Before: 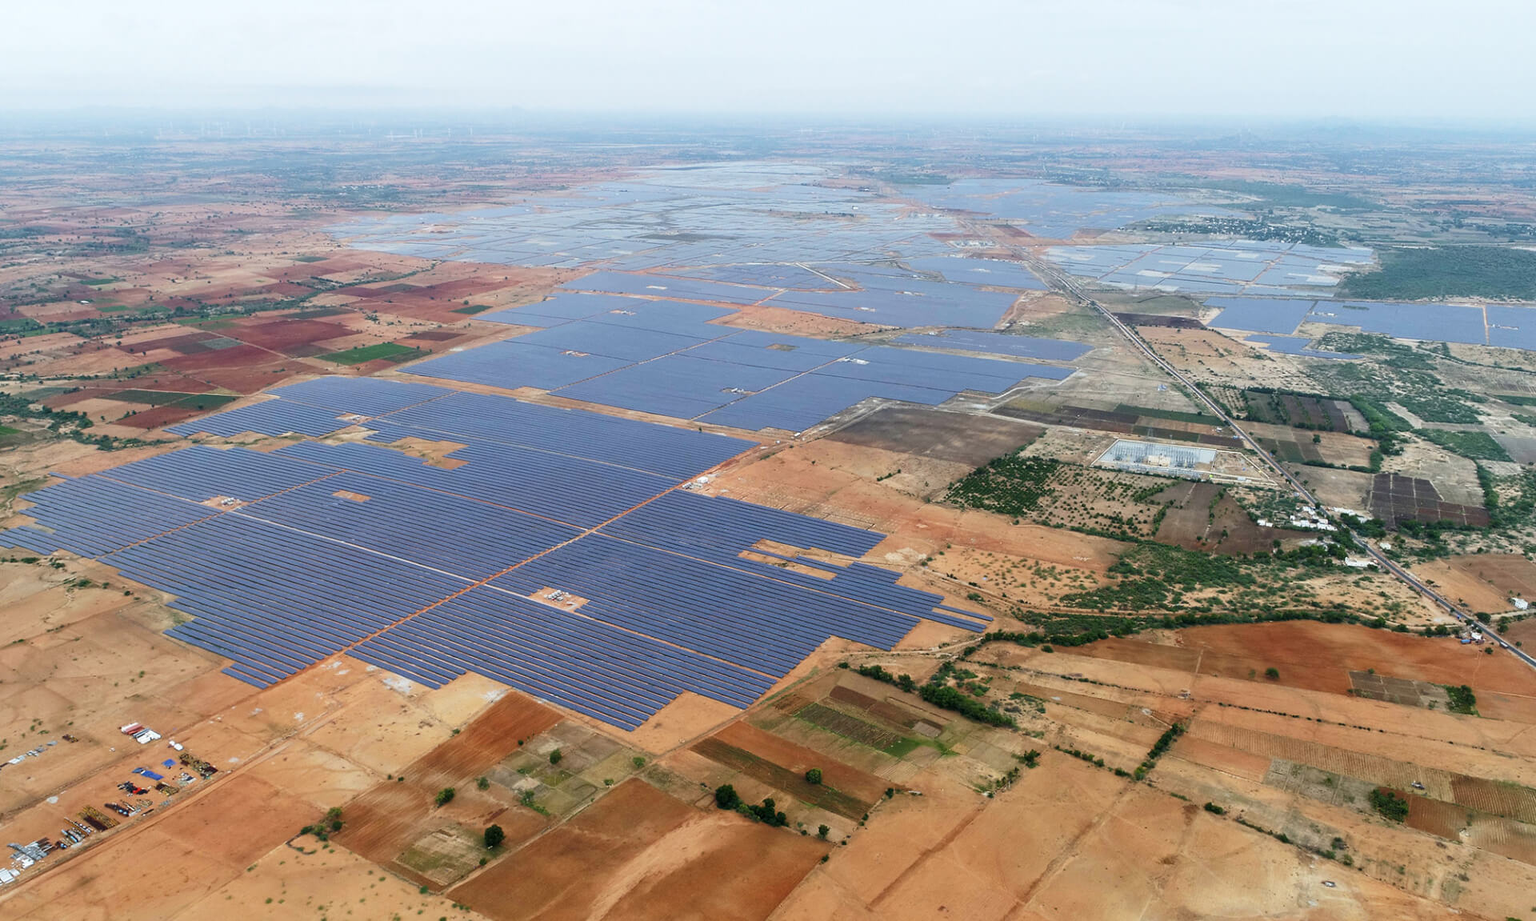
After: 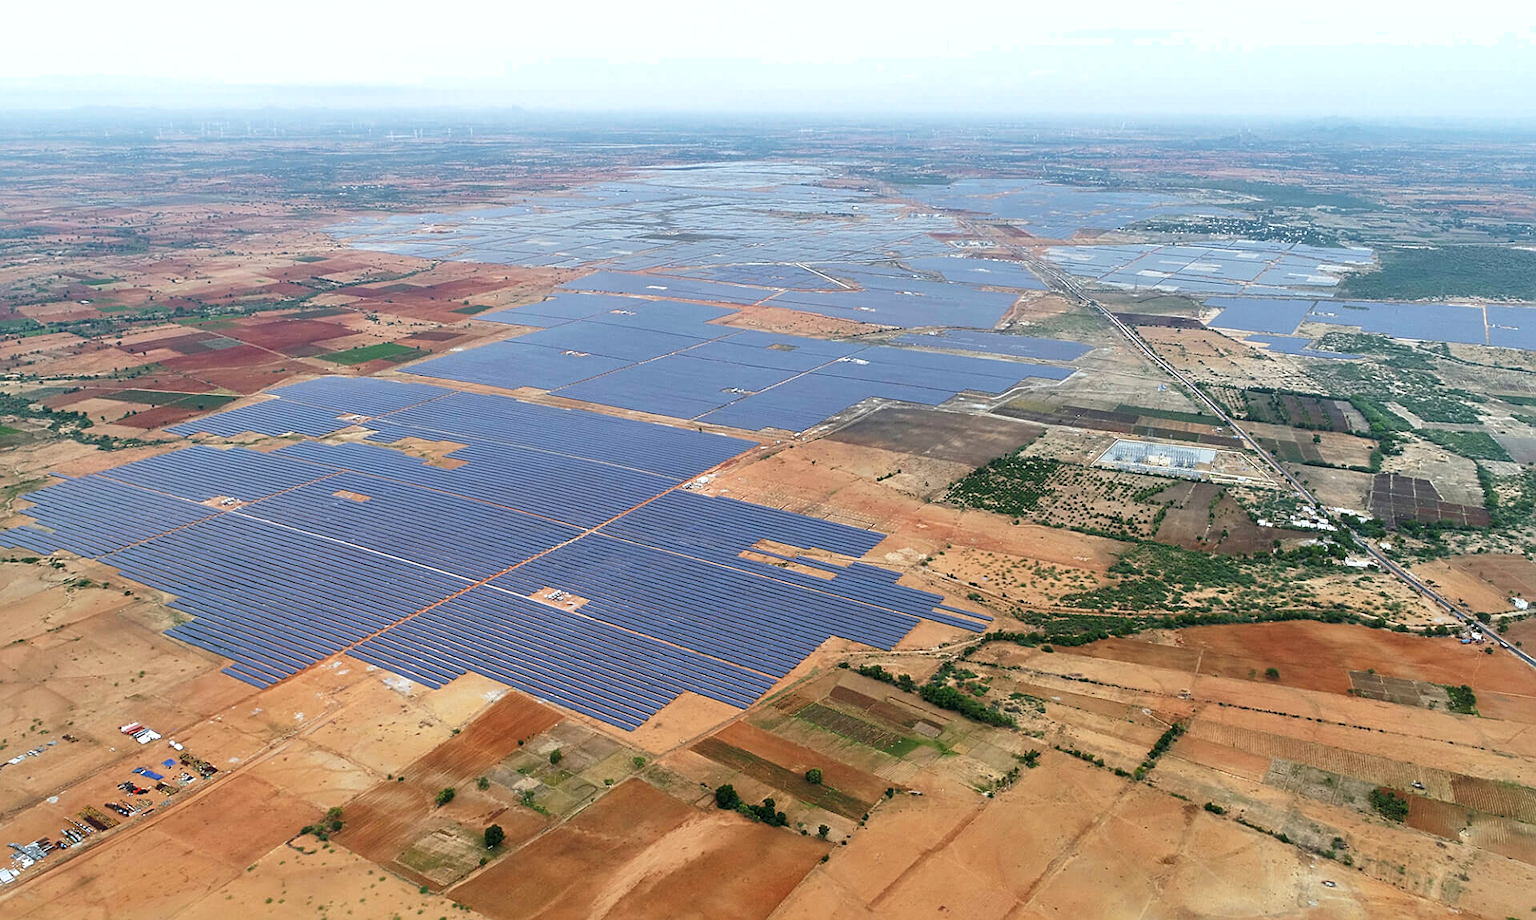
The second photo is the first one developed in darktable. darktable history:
exposure: exposure 0.236 EV, compensate highlight preservation false
sharpen: on, module defaults
shadows and highlights: shadows 30
